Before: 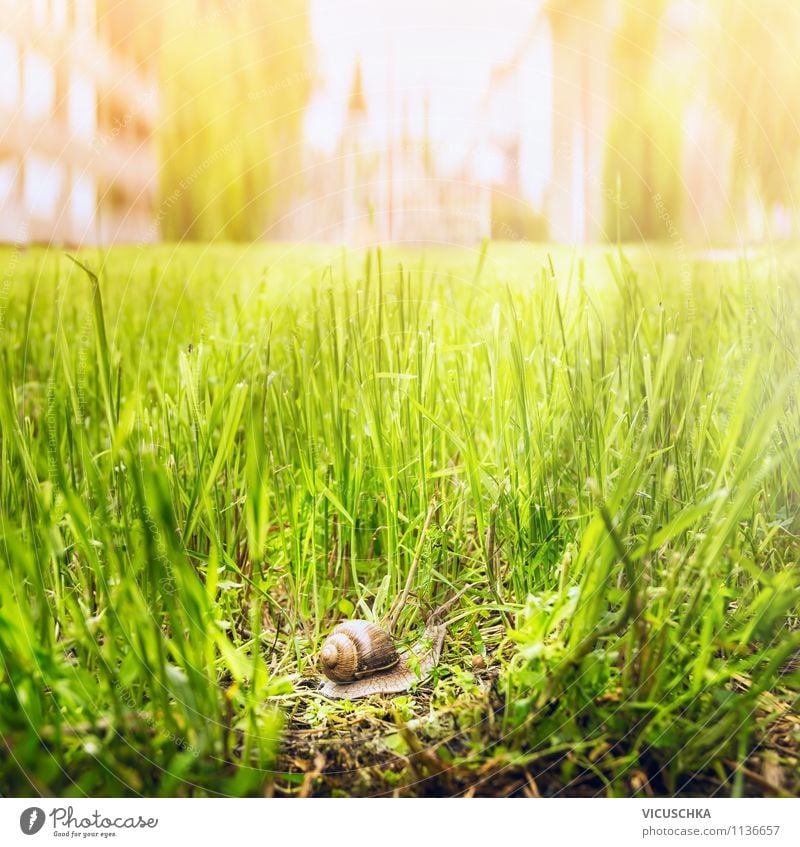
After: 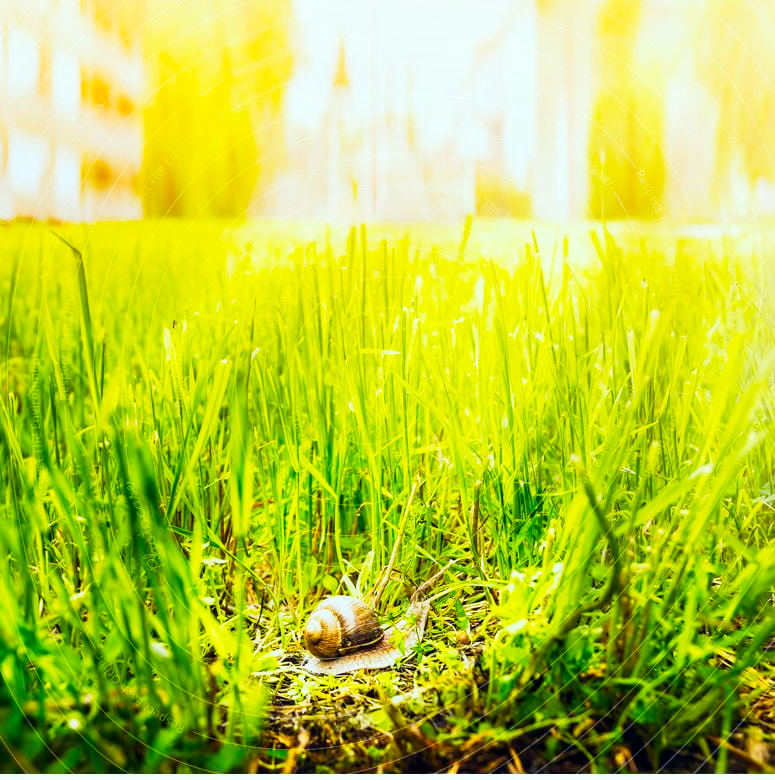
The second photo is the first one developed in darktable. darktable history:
color correction: highlights a* -6.67, highlights b* 0.551
tone curve: curves: ch0 [(0, 0.006) (0.046, 0.011) (0.13, 0.062) (0.338, 0.327) (0.494, 0.55) (0.728, 0.835) (1, 1)]; ch1 [(0, 0) (0.346, 0.324) (0.45, 0.431) (0.5, 0.5) (0.522, 0.517) (0.55, 0.57) (1, 1)]; ch2 [(0, 0) (0.453, 0.418) (0.5, 0.5) (0.526, 0.524) (0.554, 0.598) (0.622, 0.679) (0.707, 0.761) (1, 1)], preserve colors none
crop: left 2.013%, top 2.914%, right 1.003%, bottom 4.973%
color balance rgb: power › hue 170.41°, perceptual saturation grading › global saturation 40.225%
